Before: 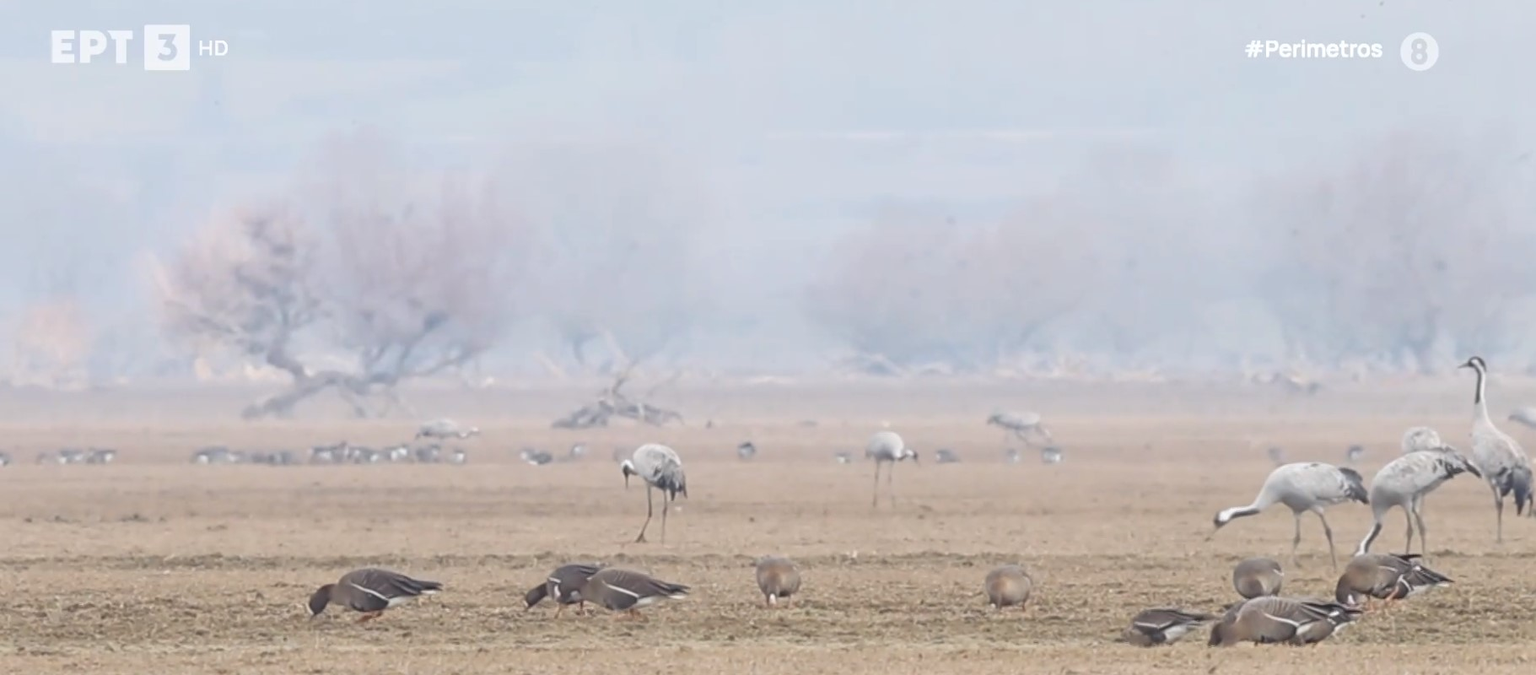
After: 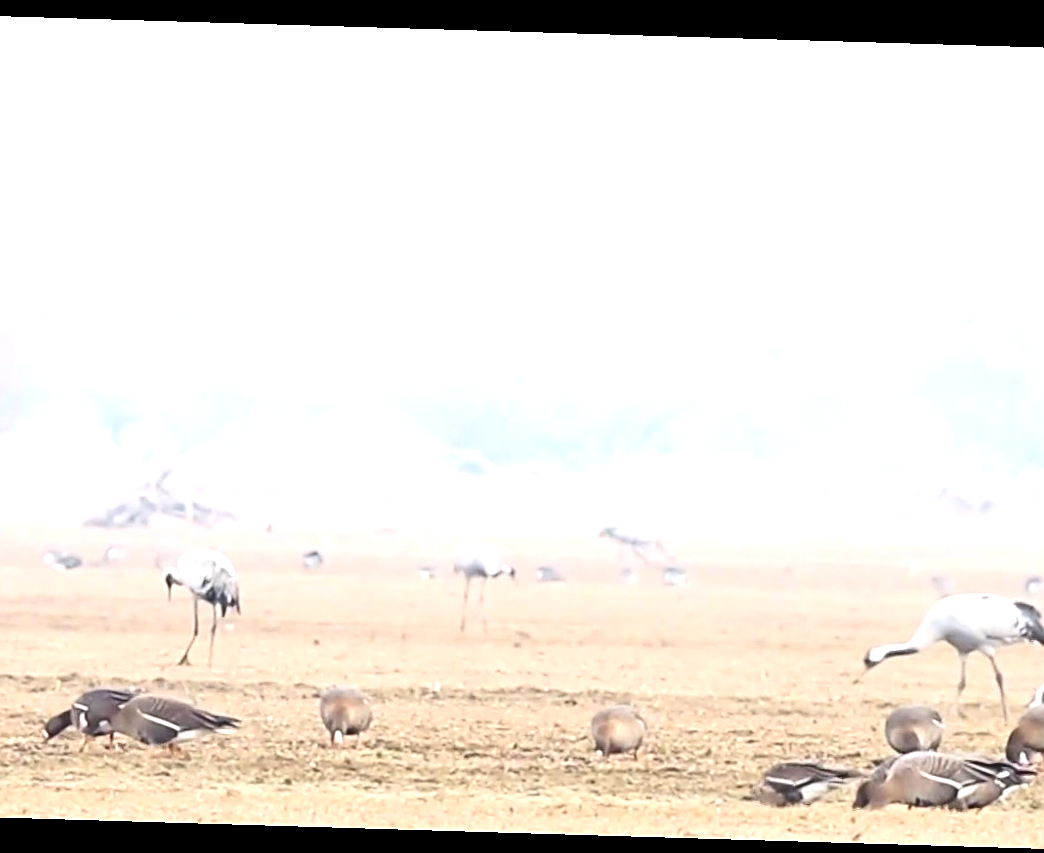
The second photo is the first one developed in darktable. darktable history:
crop: left 31.458%, top 0%, right 11.876%
contrast brightness saturation: contrast 0.22, brightness -0.19, saturation 0.24
rotate and perspective: rotation 1.72°, automatic cropping off
tone equalizer: -8 EV 1 EV, -7 EV 1 EV, -6 EV 1 EV, -5 EV 1 EV, -4 EV 1 EV, -3 EV 0.75 EV, -2 EV 0.5 EV, -1 EV 0.25 EV
sharpen: on, module defaults
exposure: black level correction 0, exposure 1 EV, compensate exposure bias true, compensate highlight preservation false
